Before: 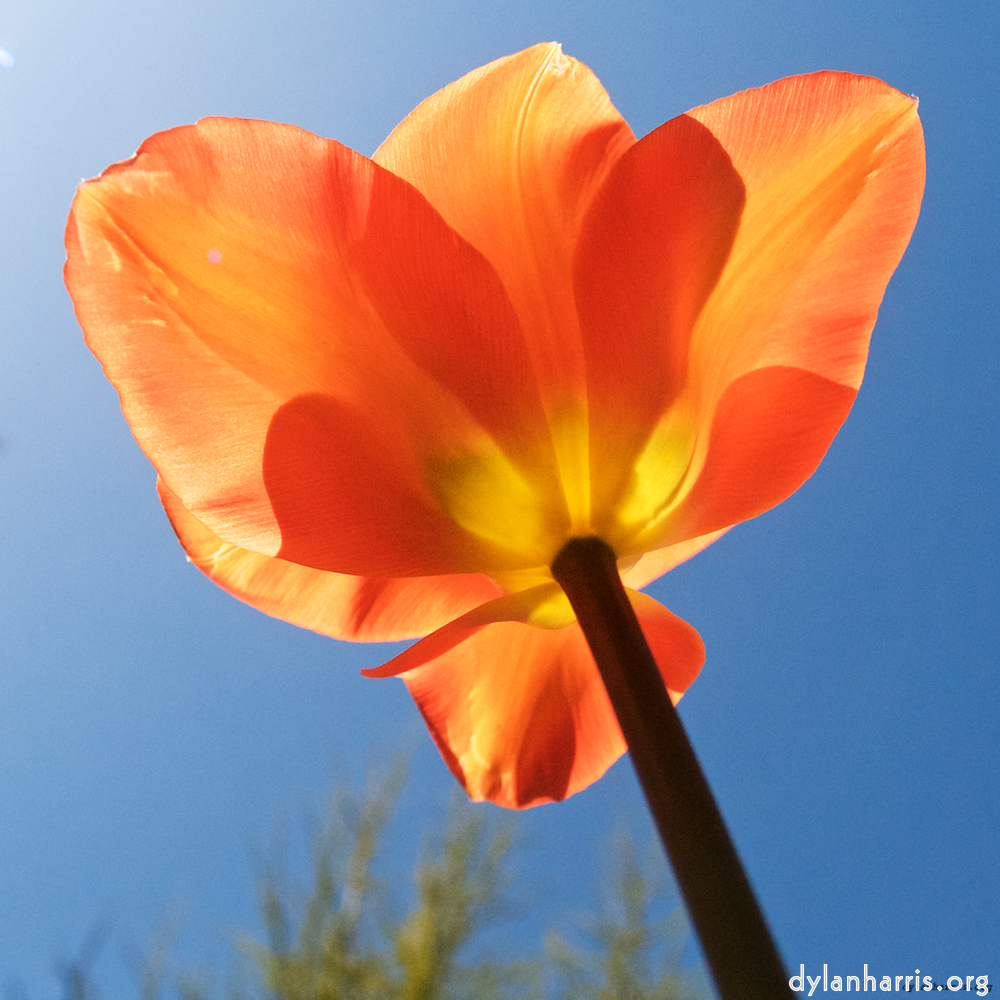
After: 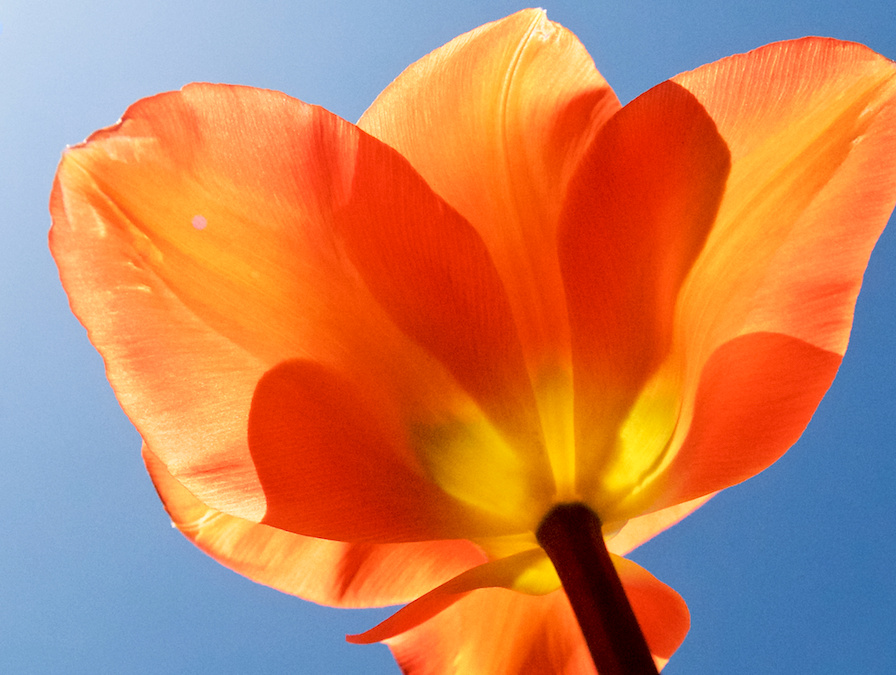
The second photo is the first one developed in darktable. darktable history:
exposure: black level correction 0.01, exposure 0.014 EV, compensate highlight preservation false
crop: left 1.509%, top 3.452%, right 7.696%, bottom 28.452%
